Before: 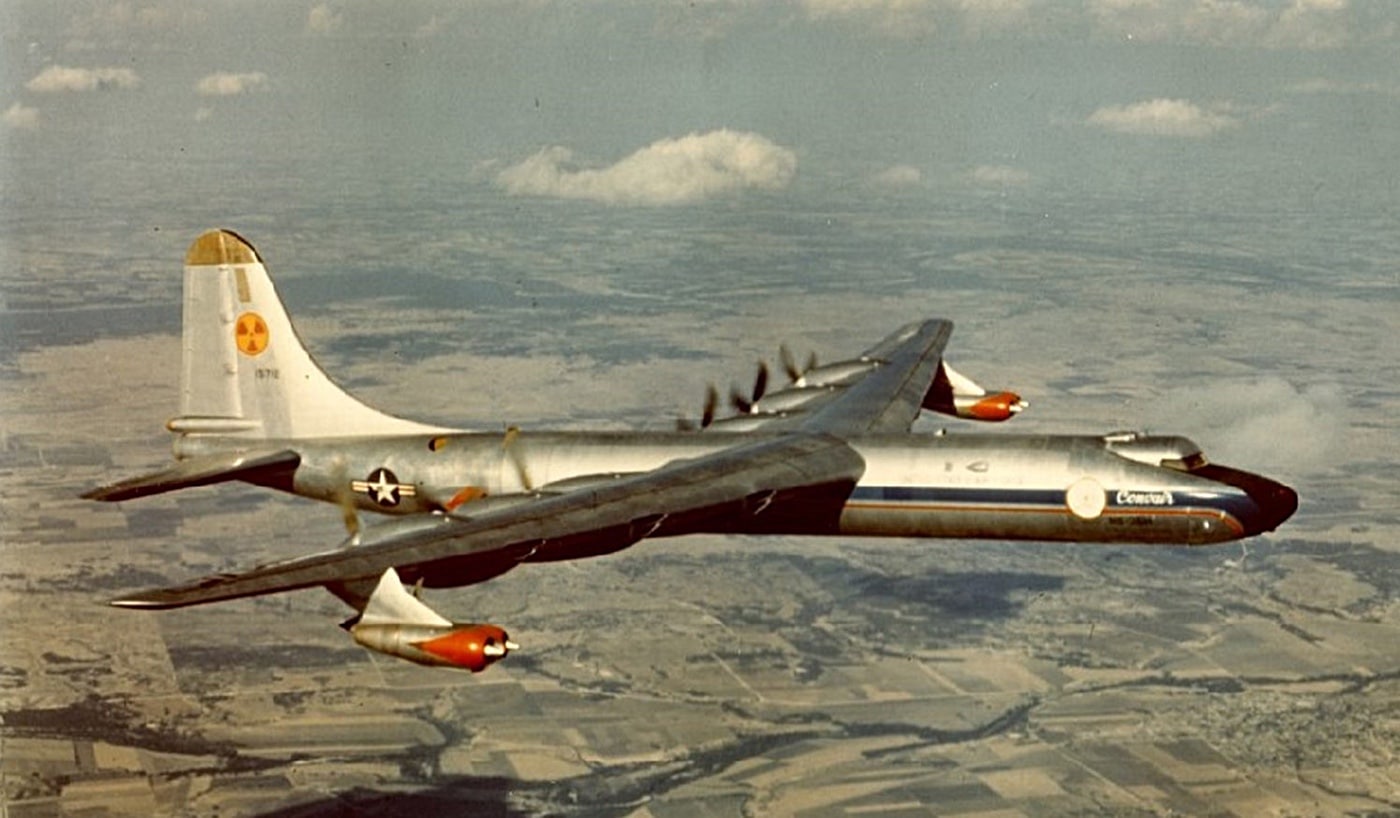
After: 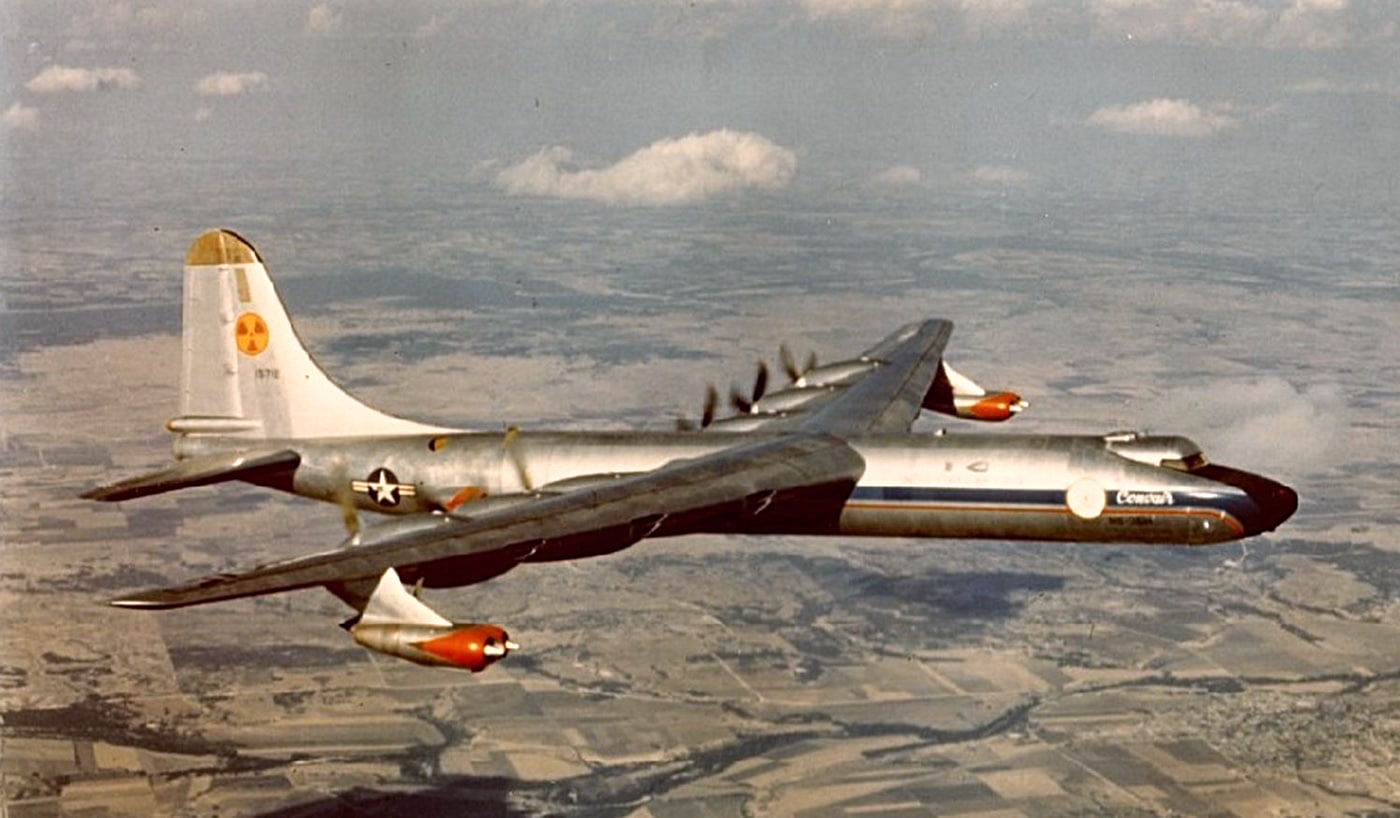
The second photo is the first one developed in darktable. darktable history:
white balance: red 1.05, blue 1.072
shadows and highlights: shadows 0, highlights 40
